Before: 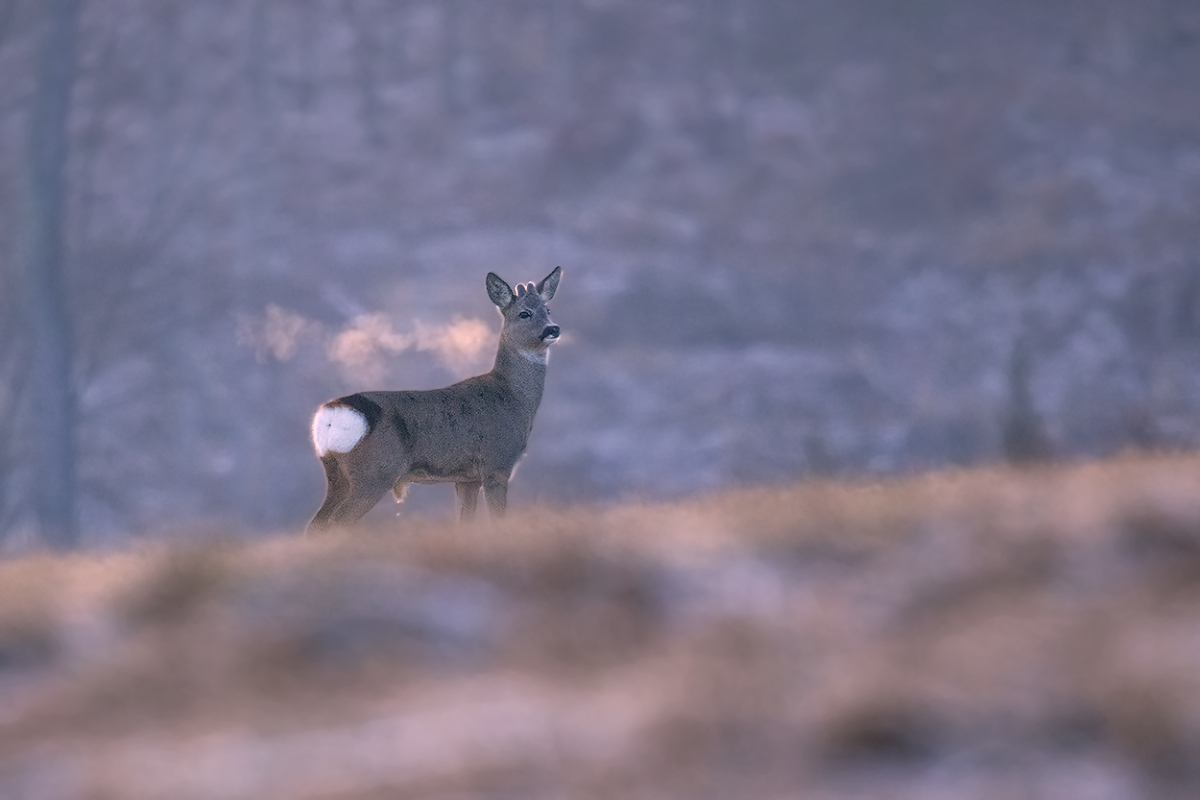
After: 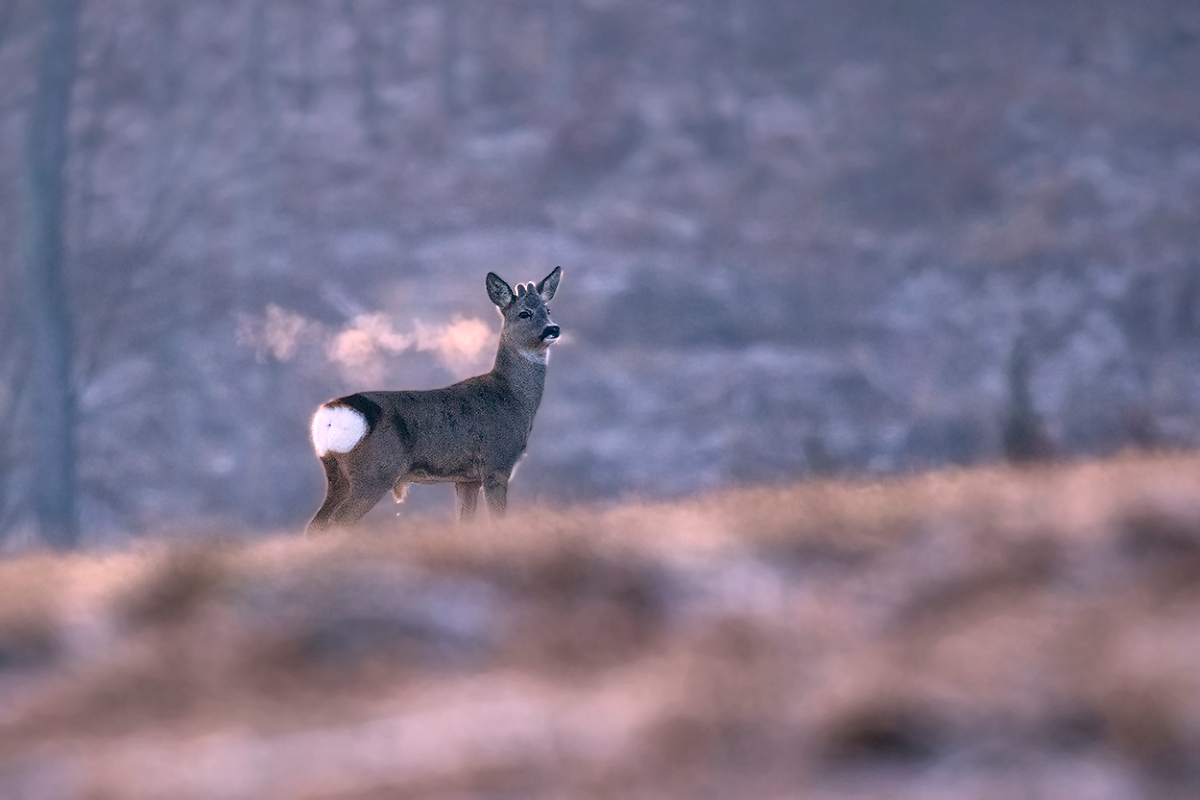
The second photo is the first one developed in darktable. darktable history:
local contrast: mode bilateral grid, contrast 24, coarseness 60, detail 151%, midtone range 0.2
